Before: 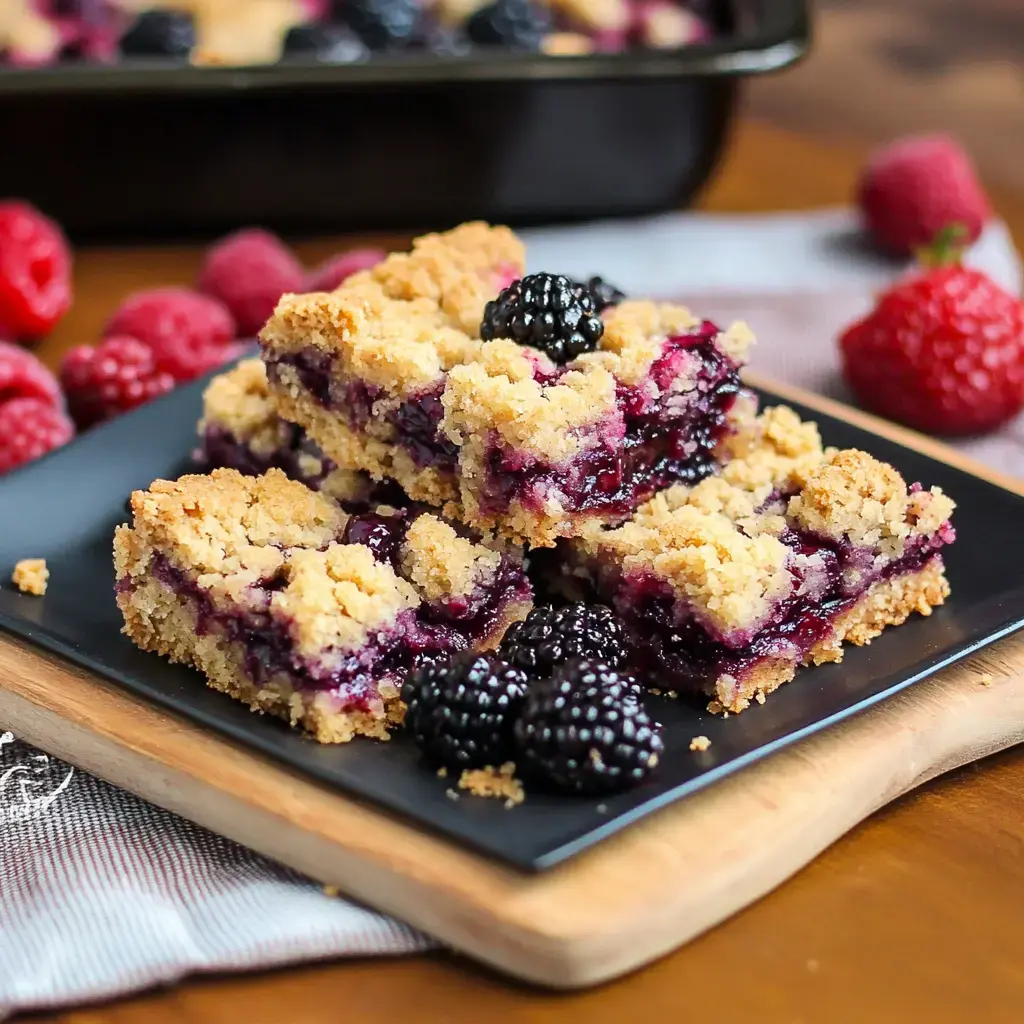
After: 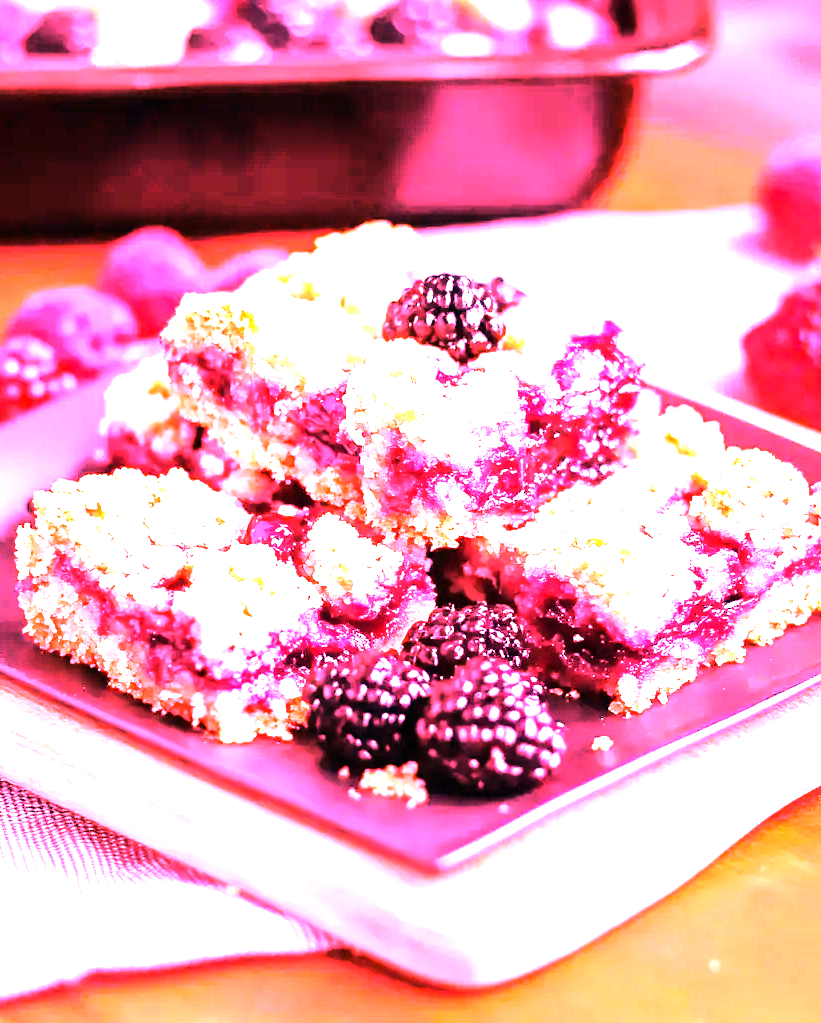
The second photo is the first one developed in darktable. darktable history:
crop and rotate: left 9.597%, right 10.195%
exposure: black level correction 0, exposure 1 EV, compensate exposure bias true, compensate highlight preservation false
white balance: red 4.26, blue 1.802
tone equalizer: -8 EV -1.08 EV, -7 EV -1.01 EV, -6 EV -0.867 EV, -5 EV -0.578 EV, -3 EV 0.578 EV, -2 EV 0.867 EV, -1 EV 1.01 EV, +0 EV 1.08 EV, edges refinement/feathering 500, mask exposure compensation -1.57 EV, preserve details no
